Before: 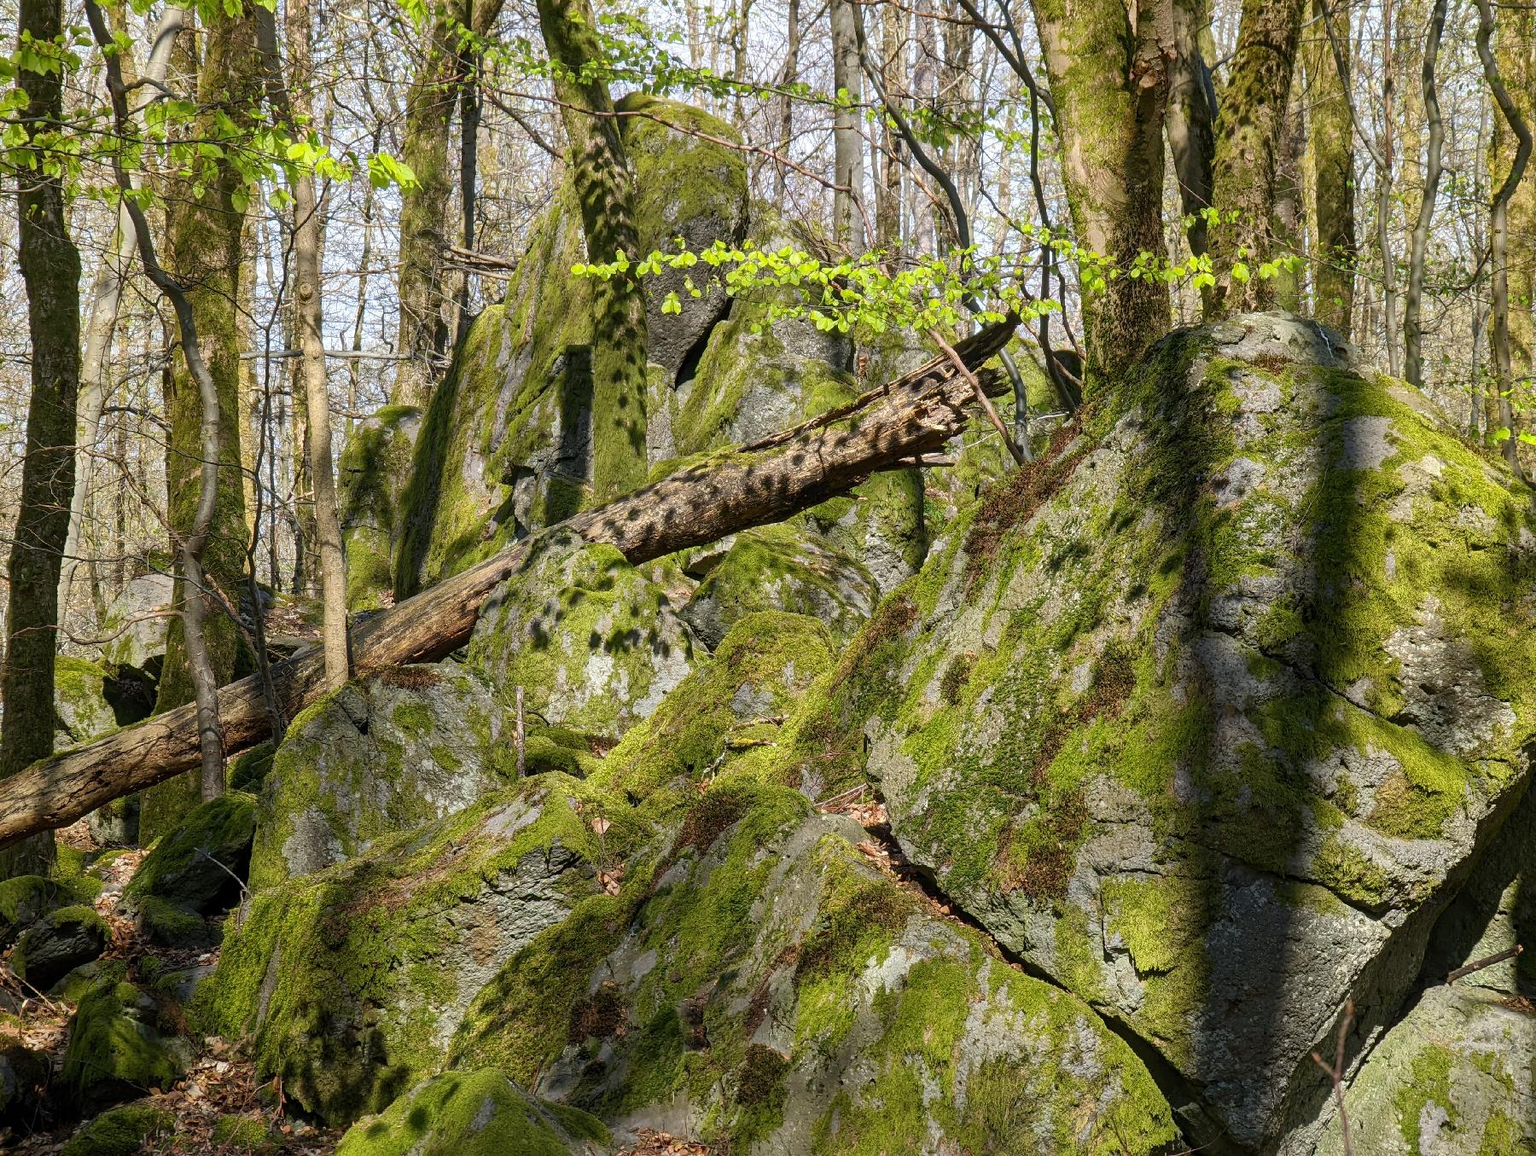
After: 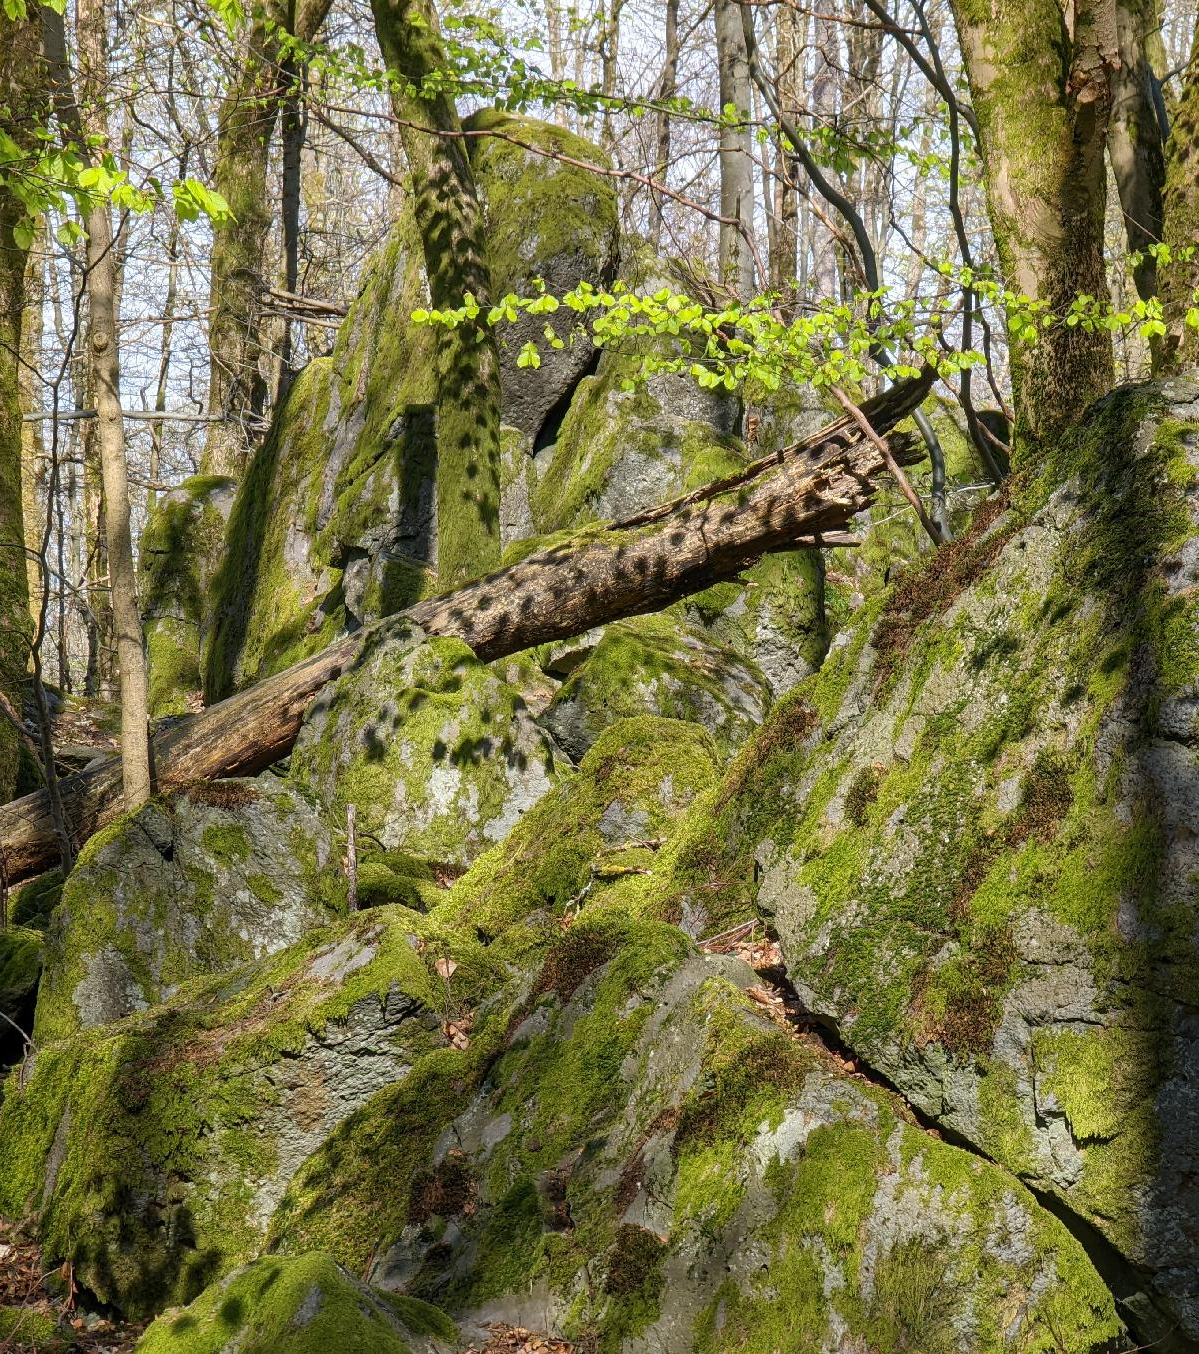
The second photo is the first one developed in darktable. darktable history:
crop and rotate: left 14.37%, right 18.964%
